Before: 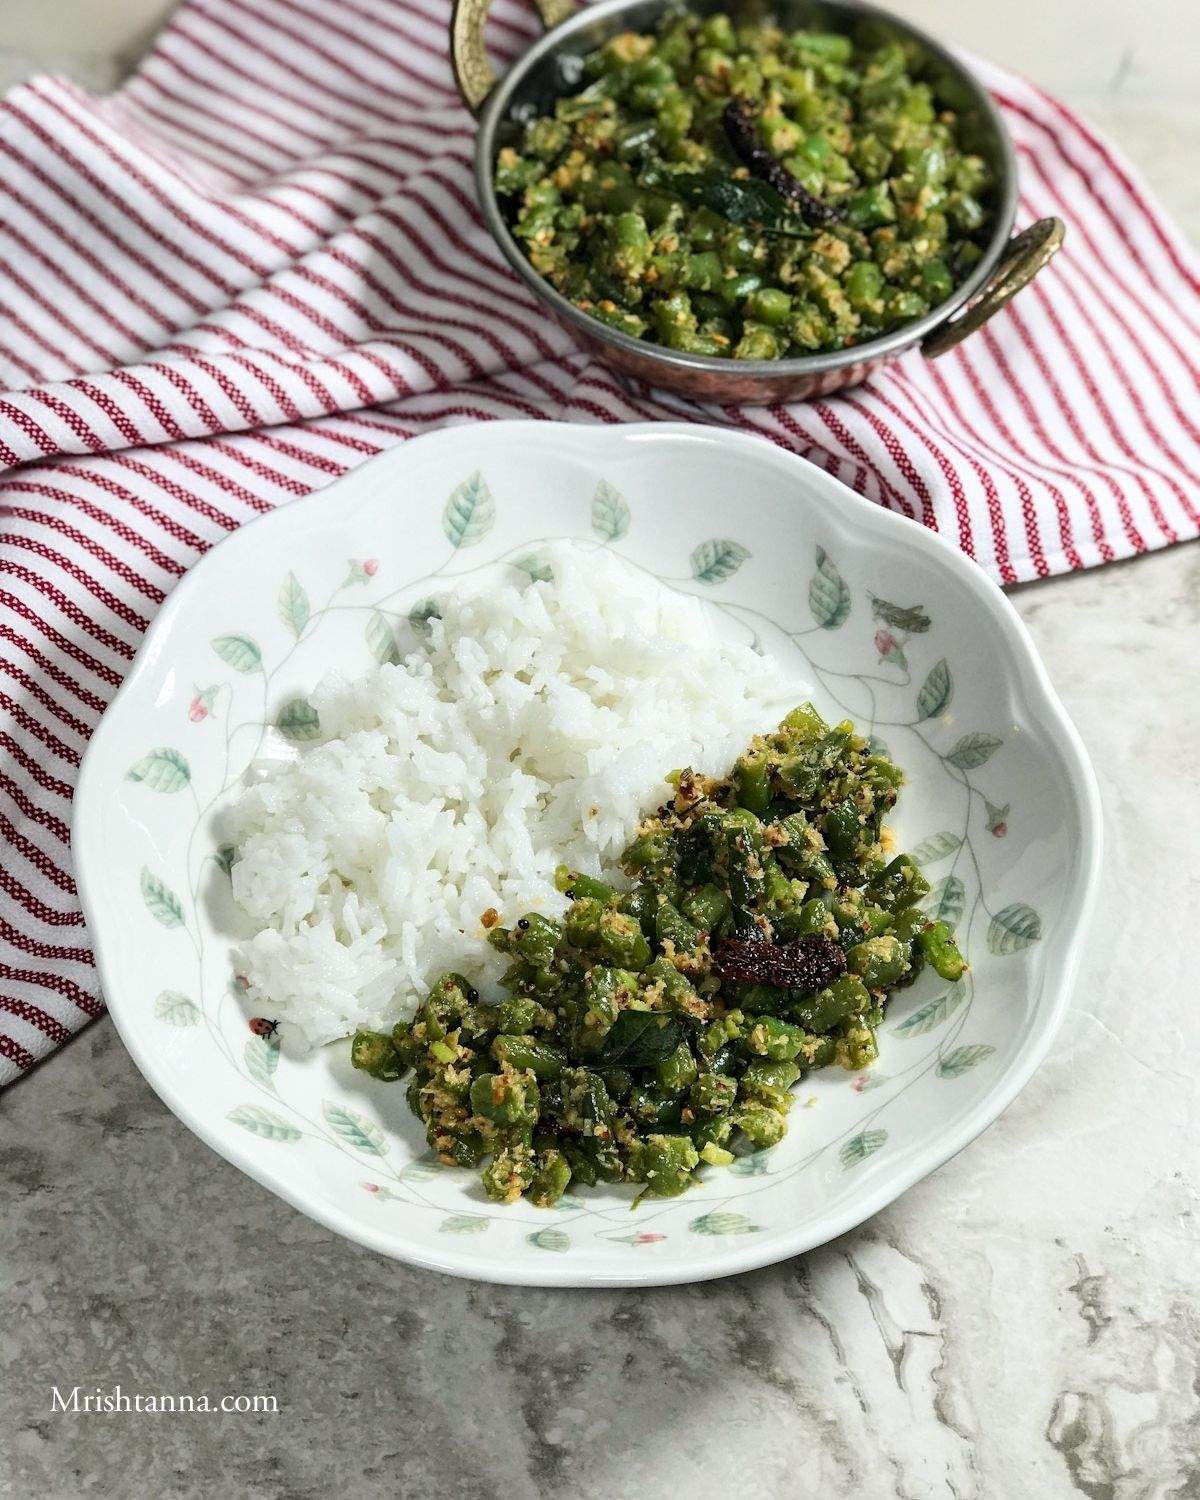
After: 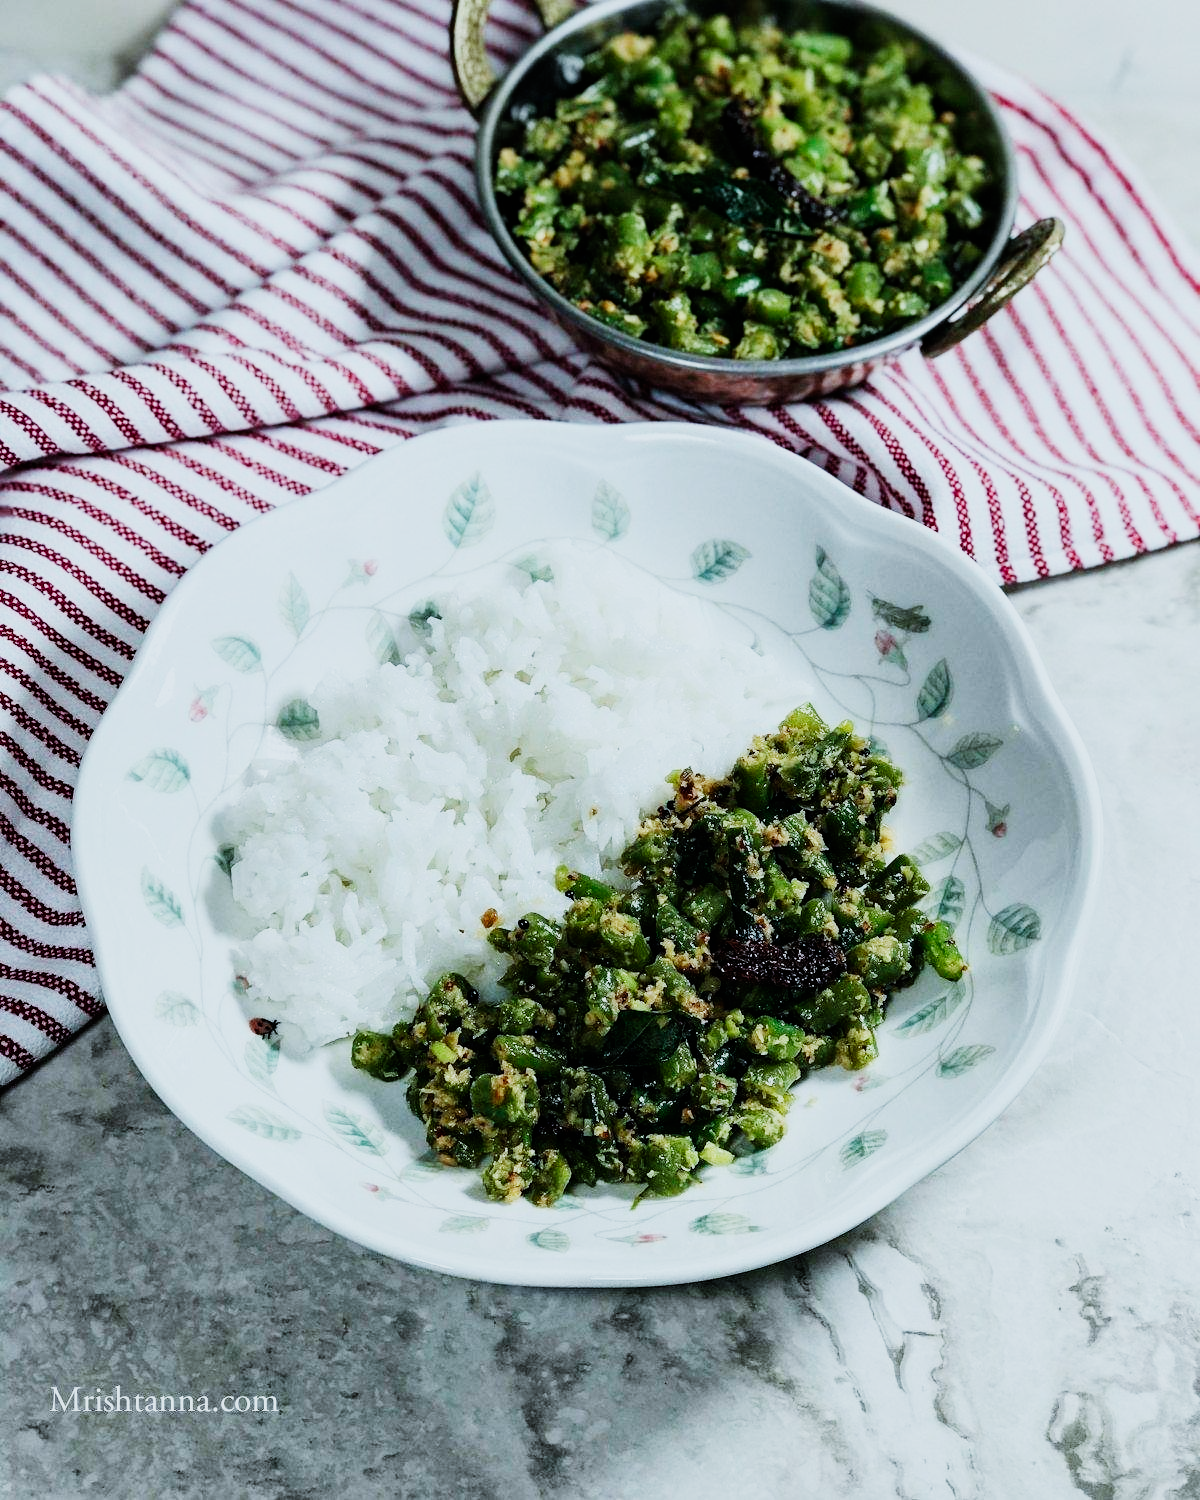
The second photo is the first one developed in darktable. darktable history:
color calibration: illuminant Planckian (black body), x 0.378, y 0.375, temperature 4065 K
sigmoid: contrast 1.81, skew -0.21, preserve hue 0%, red attenuation 0.1, red rotation 0.035, green attenuation 0.1, green rotation -0.017, blue attenuation 0.15, blue rotation -0.052, base primaries Rec2020
